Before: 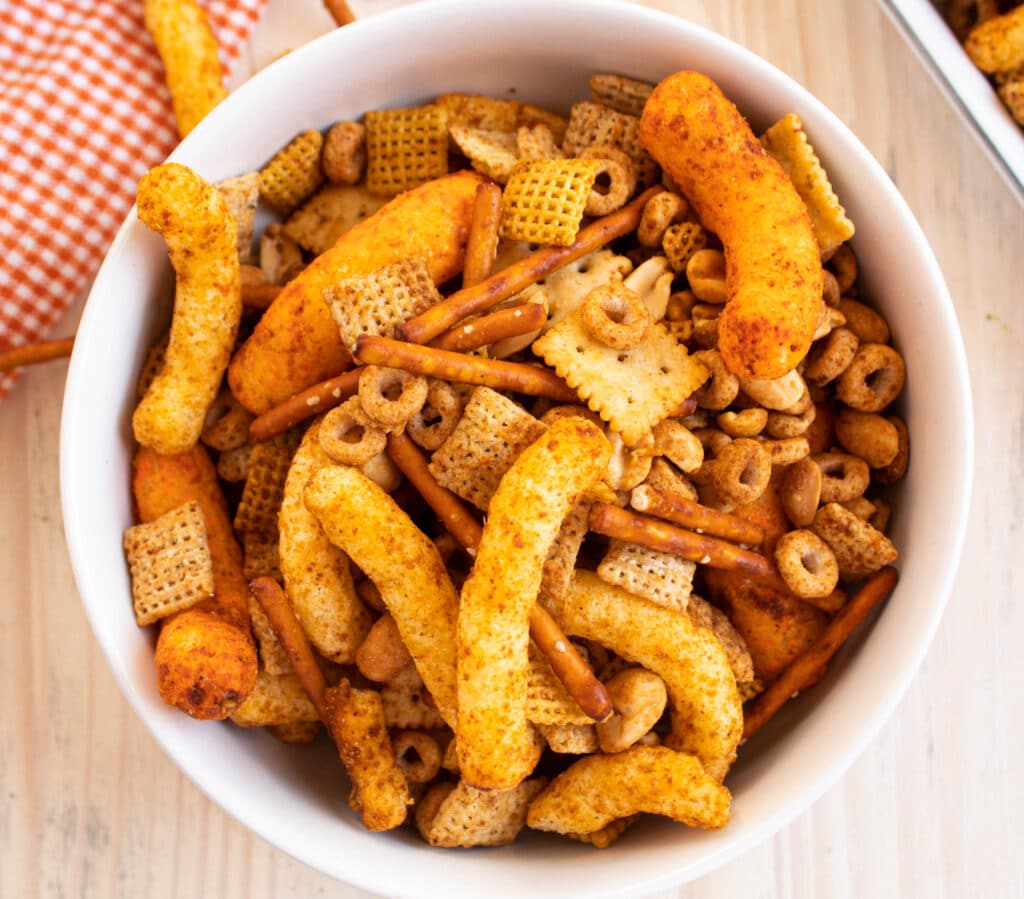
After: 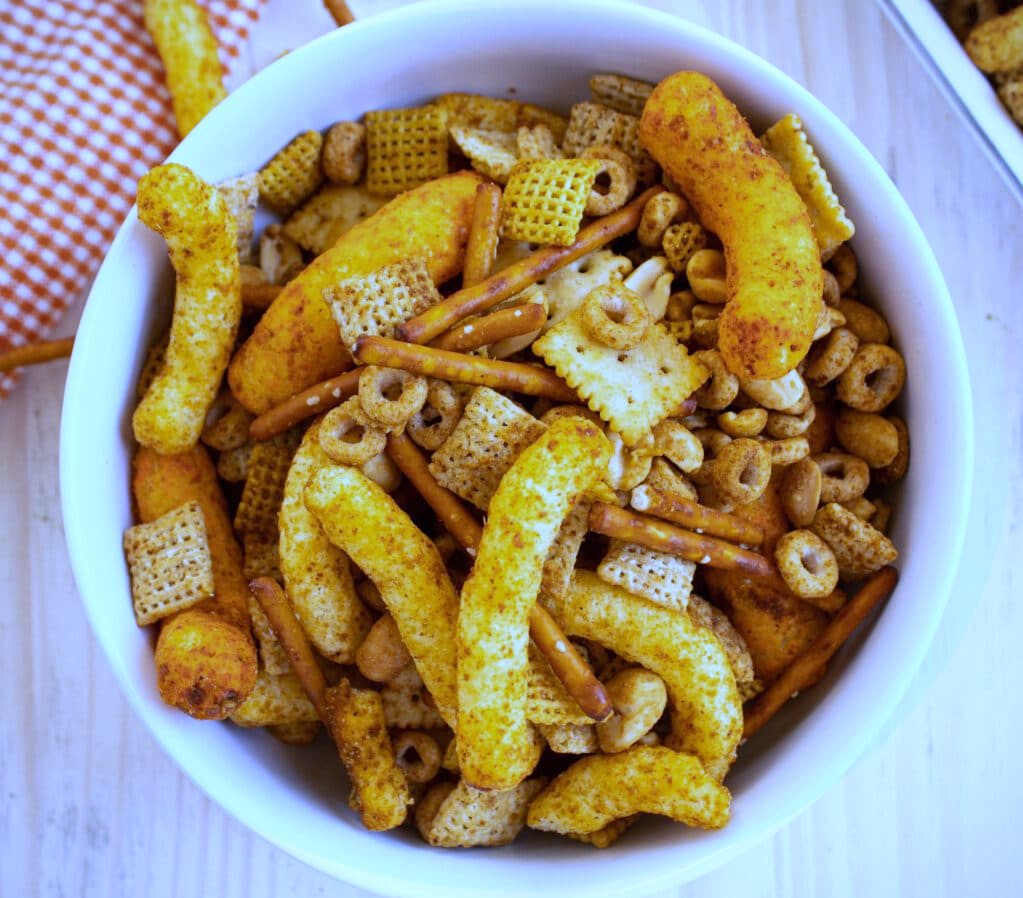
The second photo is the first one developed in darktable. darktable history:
vignetting: fall-off start 97.28%, fall-off radius 79%, brightness -0.462, saturation -0.3, width/height ratio 1.114, dithering 8-bit output, unbound false
white balance: red 0.766, blue 1.537
